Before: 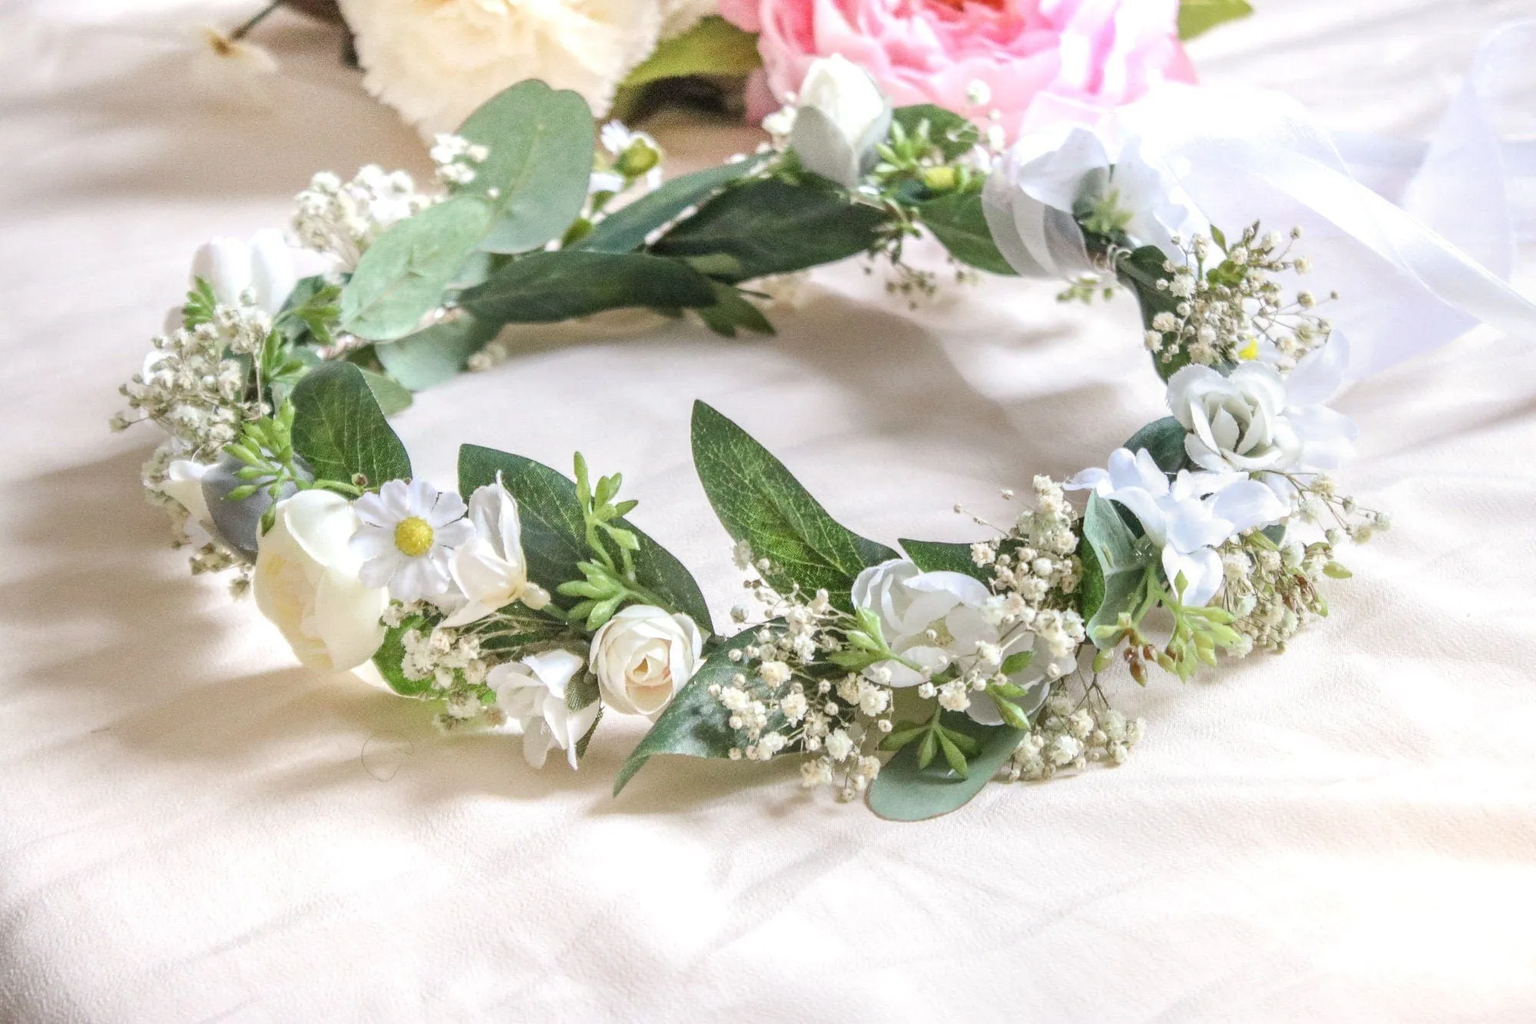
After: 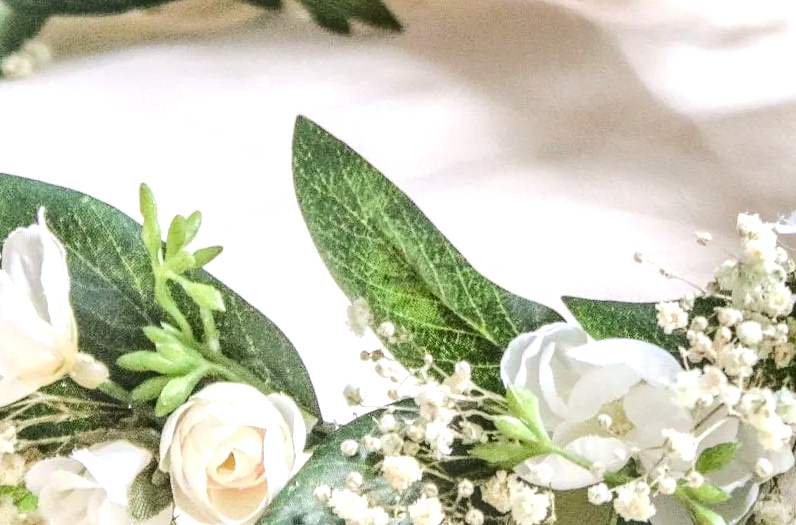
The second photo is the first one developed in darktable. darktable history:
local contrast: on, module defaults
tone equalizer: -8 EV -0.443 EV, -7 EV -0.402 EV, -6 EV -0.339 EV, -5 EV -0.216 EV, -3 EV 0.19 EV, -2 EV 0.358 EV, -1 EV 0.397 EV, +0 EV 0.404 EV, edges refinement/feathering 500, mask exposure compensation -1.57 EV, preserve details no
crop: left 30.403%, top 30.405%, right 29.75%, bottom 30.183%
tone curve: curves: ch0 [(0, 0) (0.003, 0.076) (0.011, 0.081) (0.025, 0.084) (0.044, 0.092) (0.069, 0.1) (0.1, 0.117) (0.136, 0.144) (0.177, 0.186) (0.224, 0.237) (0.277, 0.306) (0.335, 0.39) (0.399, 0.494) (0.468, 0.574) (0.543, 0.666) (0.623, 0.722) (0.709, 0.79) (0.801, 0.855) (0.898, 0.926) (1, 1)], color space Lab, linked channels, preserve colors none
